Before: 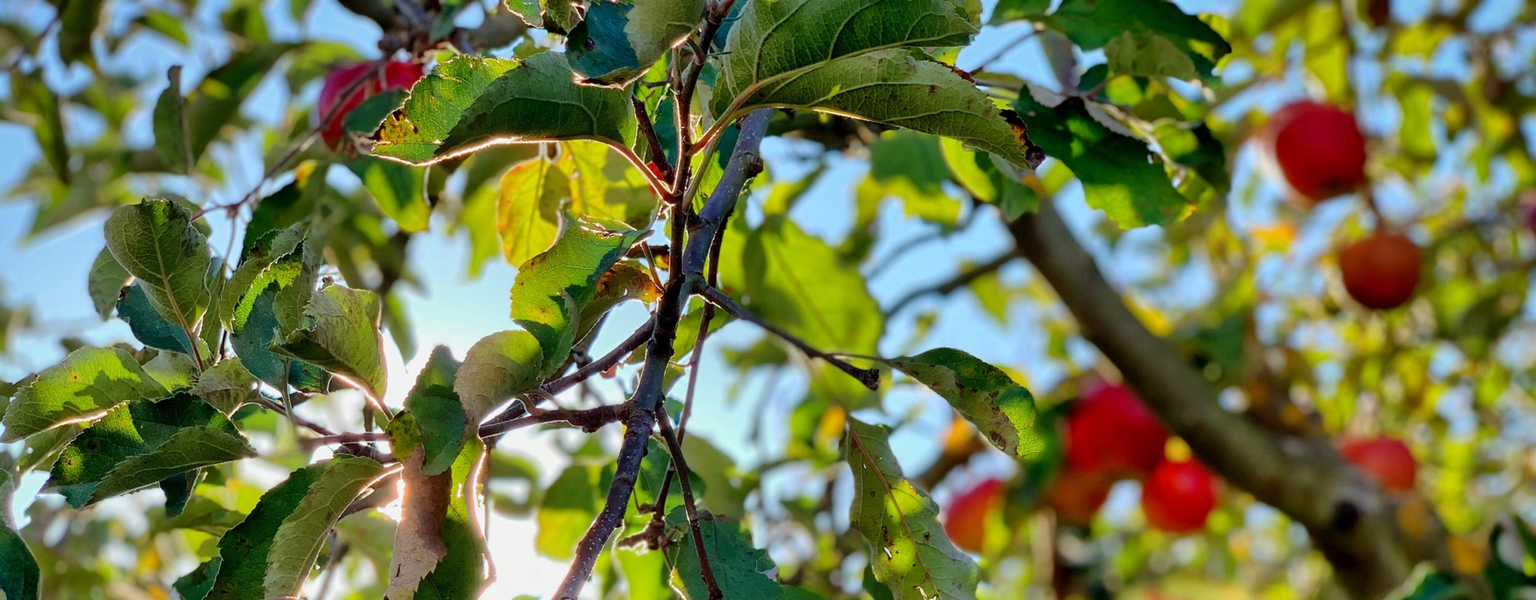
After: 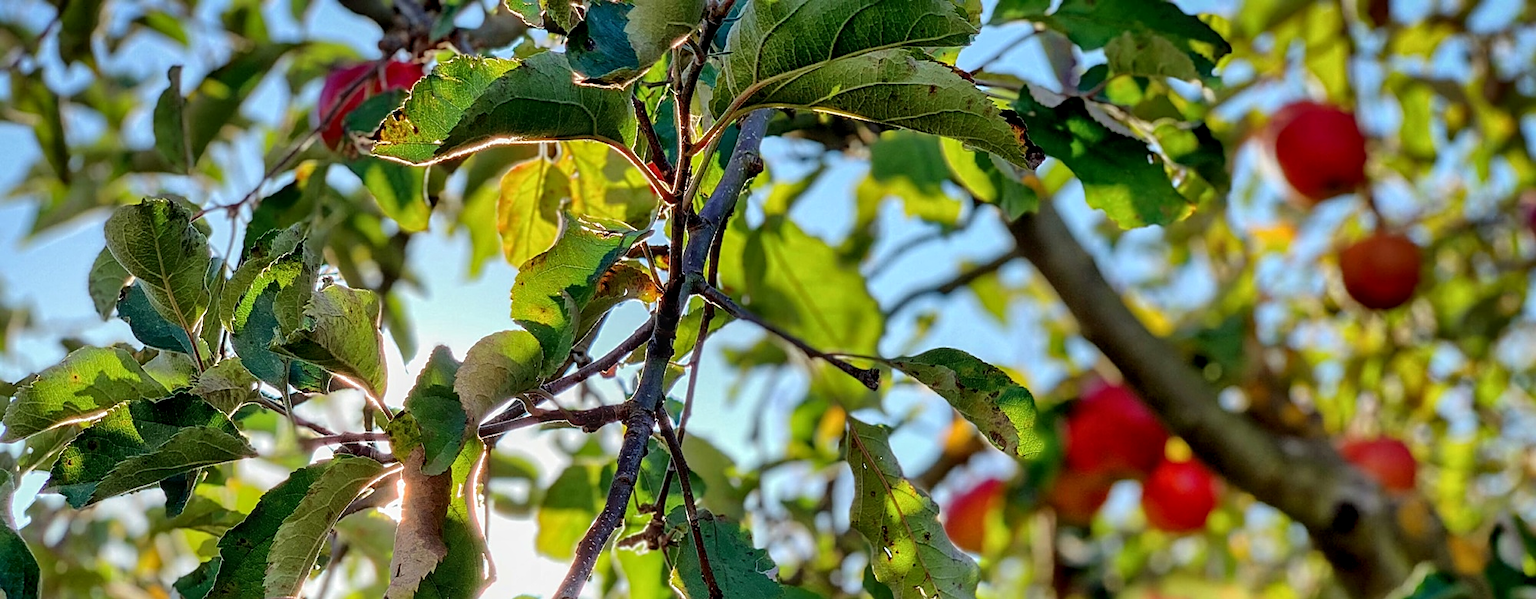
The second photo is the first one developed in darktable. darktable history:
sharpen: on, module defaults
local contrast: on, module defaults
base curve: exposure shift 0, preserve colors none
